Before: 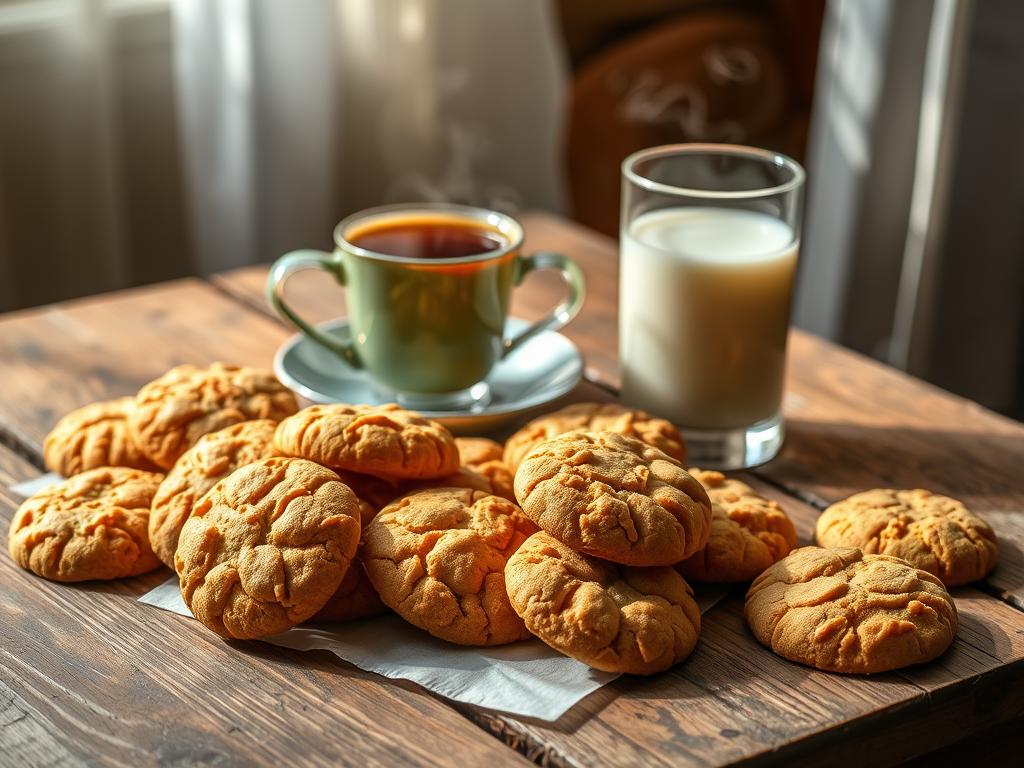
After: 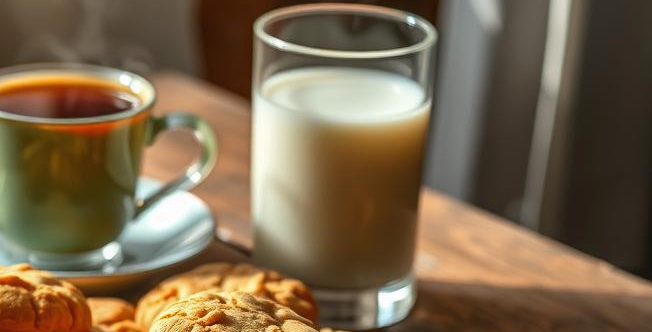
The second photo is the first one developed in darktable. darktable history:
crop: left 36.005%, top 18.293%, right 0.31%, bottom 38.444%
white balance: red 1, blue 1
shadows and highlights: shadows 25, highlights -25
